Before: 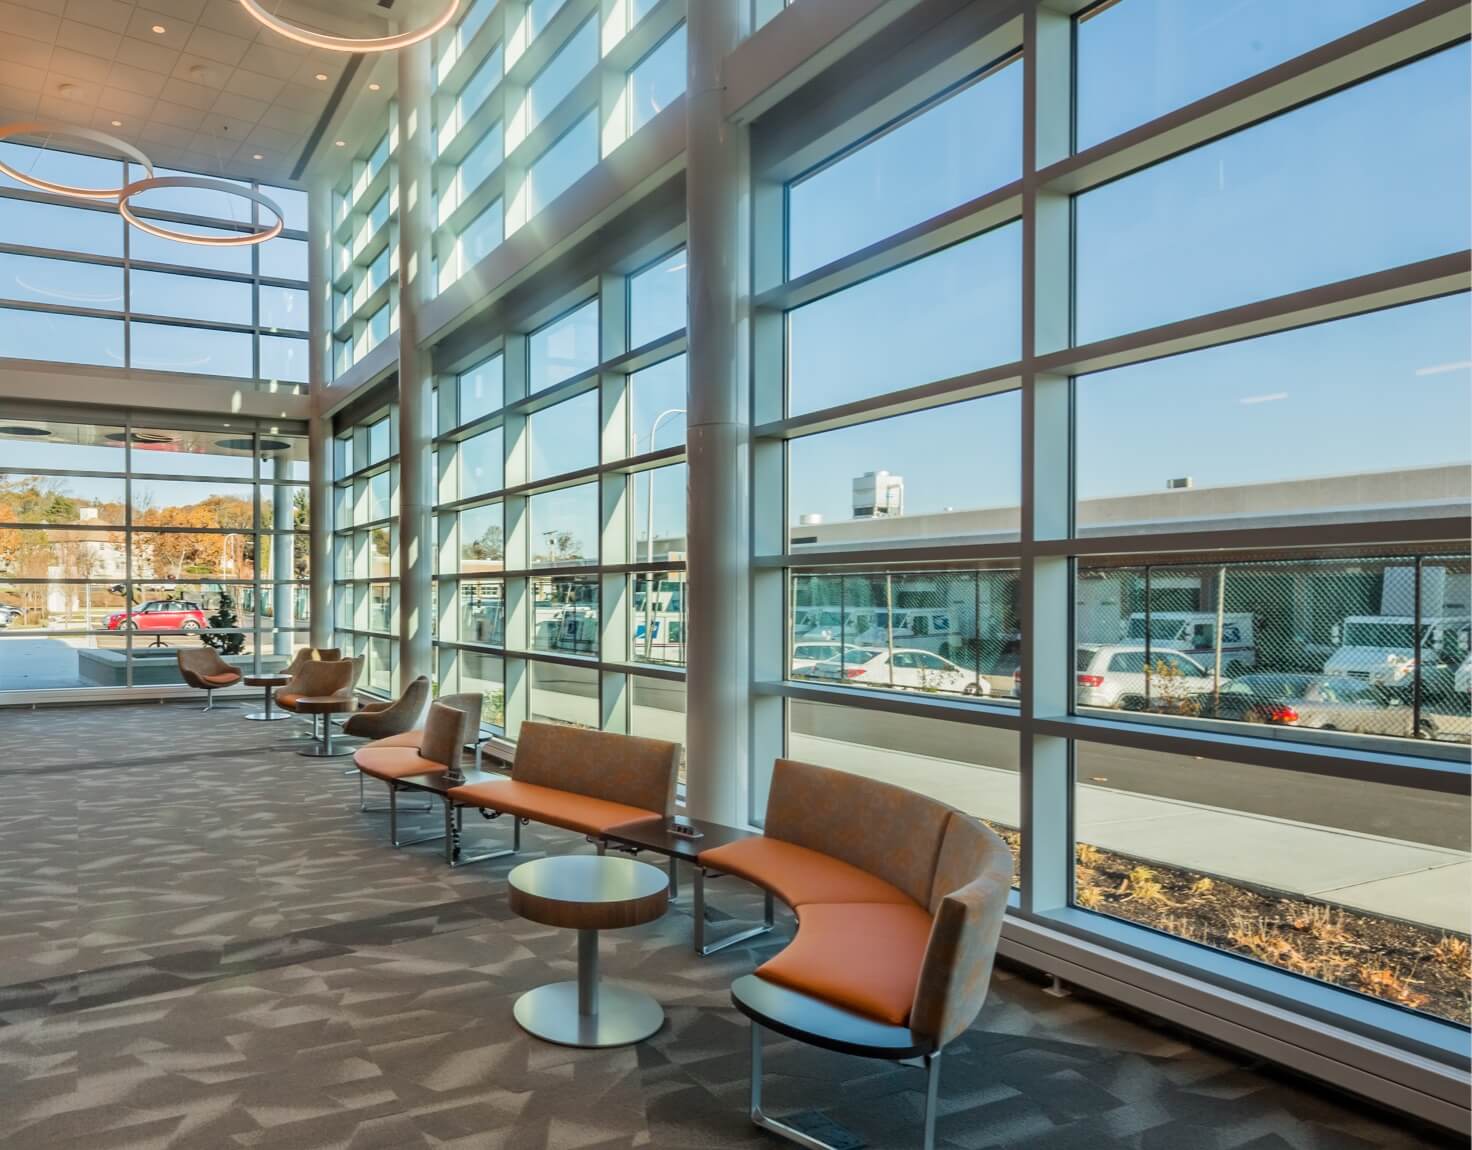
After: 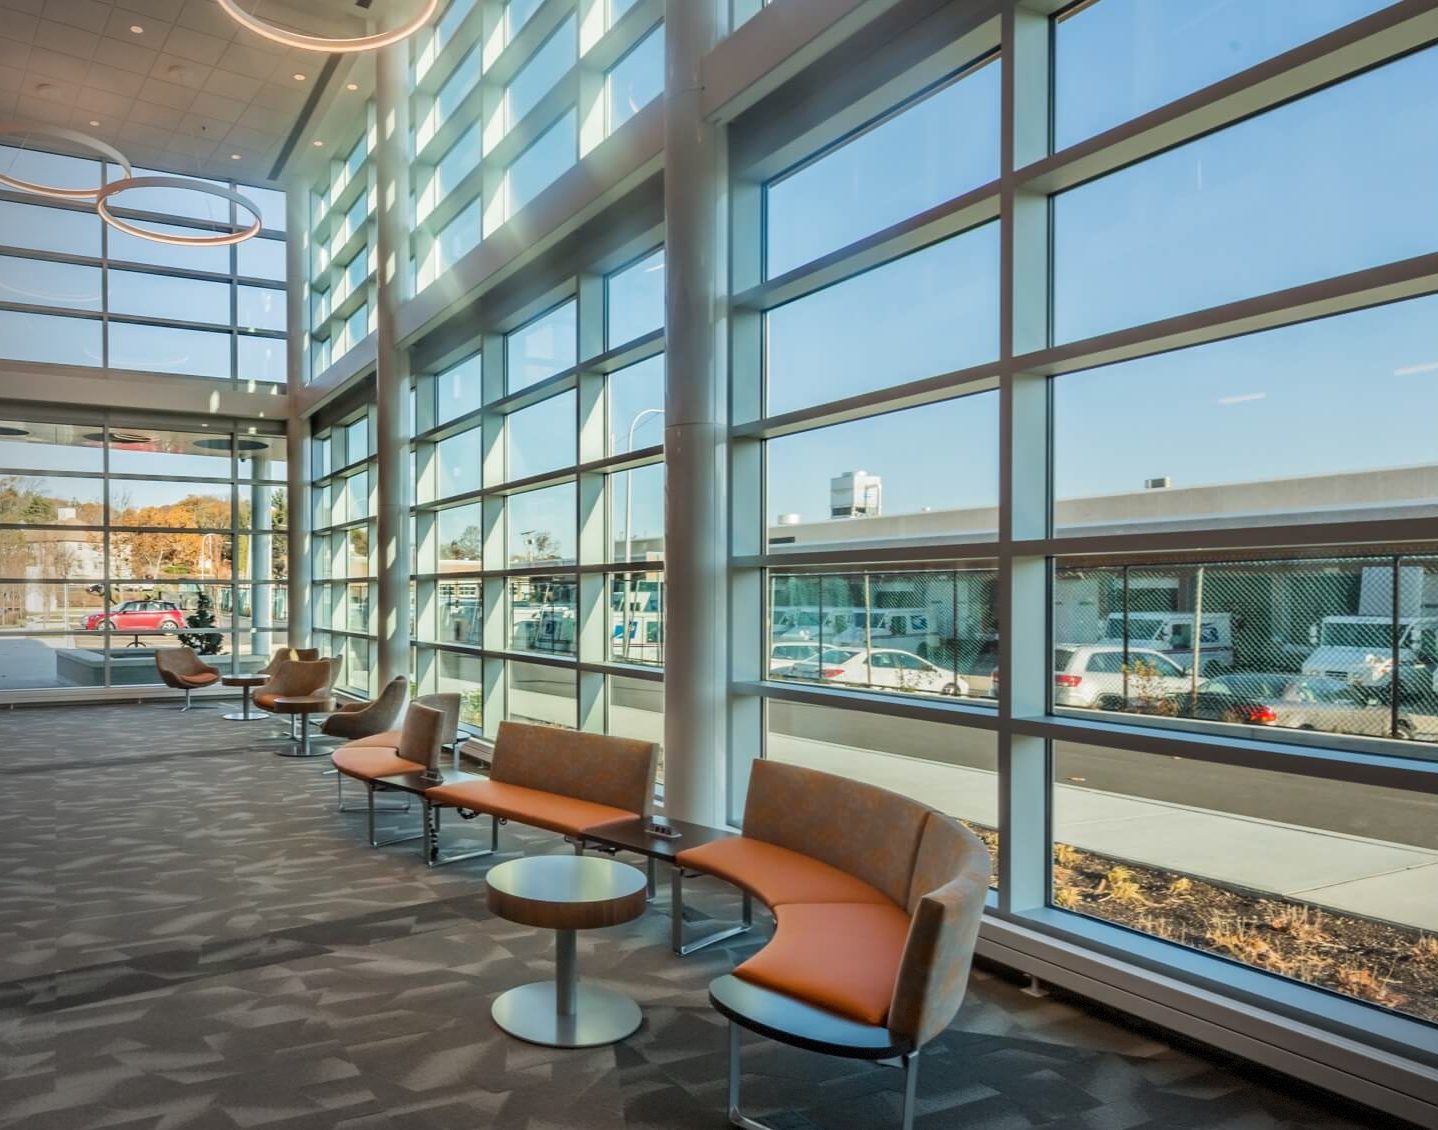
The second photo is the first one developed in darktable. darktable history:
vignetting: fall-off start 97.14%, center (0.217, -0.242), width/height ratio 1.183, dithering 8-bit output, unbound false
crop and rotate: left 1.542%, right 0.713%, bottom 1.686%
